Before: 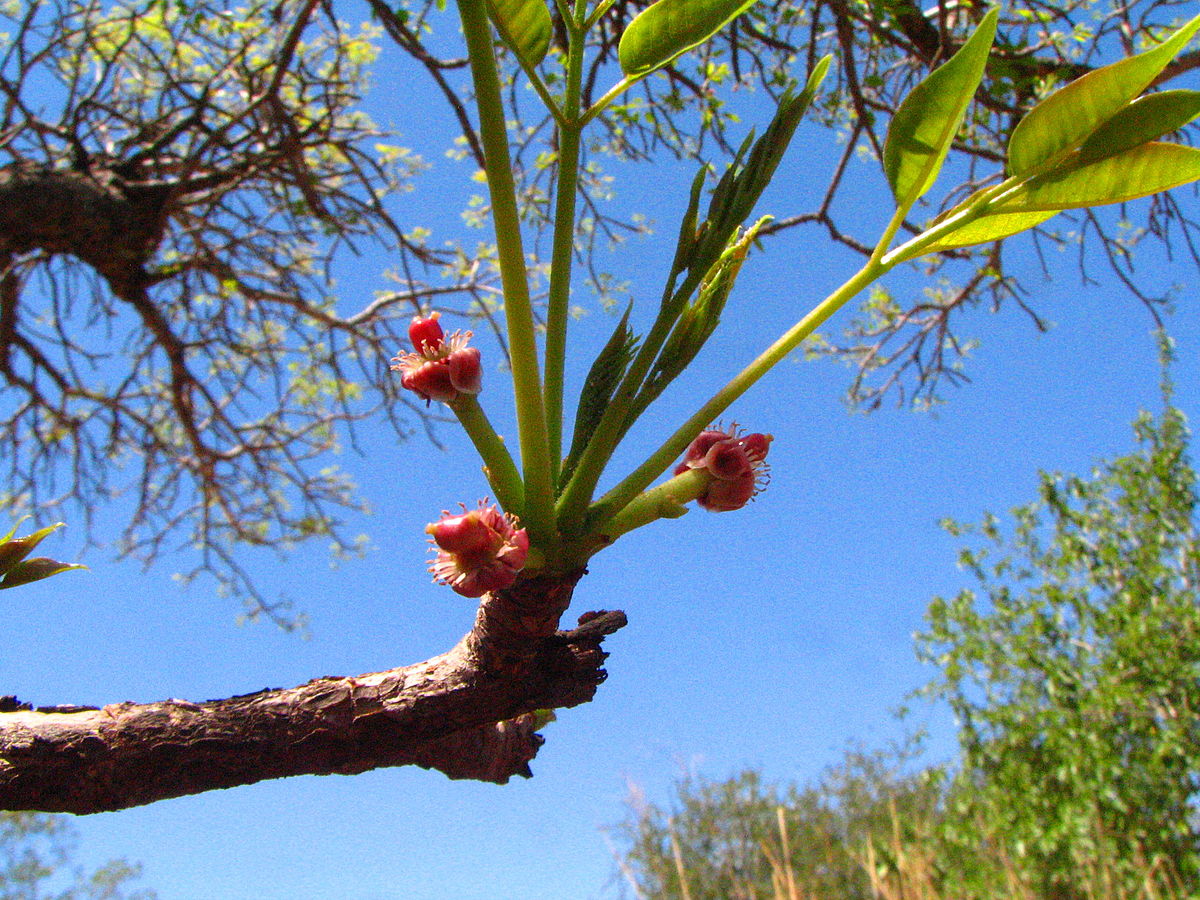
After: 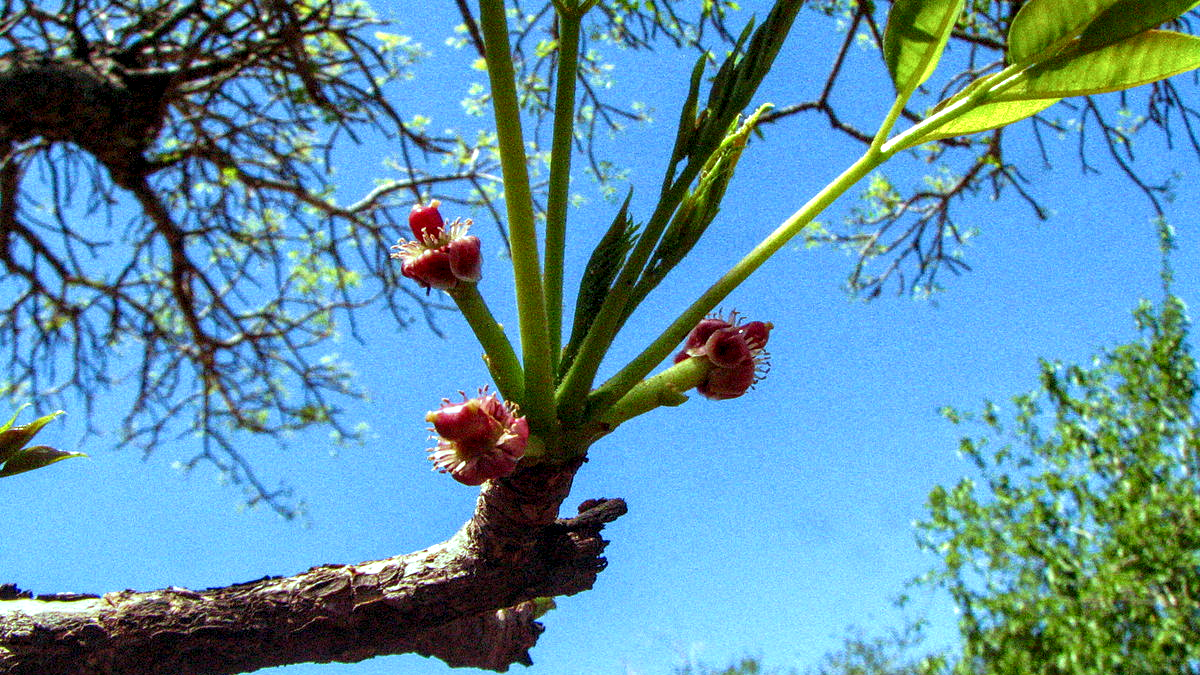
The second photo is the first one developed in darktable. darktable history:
velvia: on, module defaults
crop and rotate: top 12.5%, bottom 12.5%
color balance: mode lift, gamma, gain (sRGB), lift [0.997, 0.979, 1.021, 1.011], gamma [1, 1.084, 0.916, 0.998], gain [1, 0.87, 1.13, 1.101], contrast 4.55%, contrast fulcrum 38.24%, output saturation 104.09%
local contrast: detail 154%
